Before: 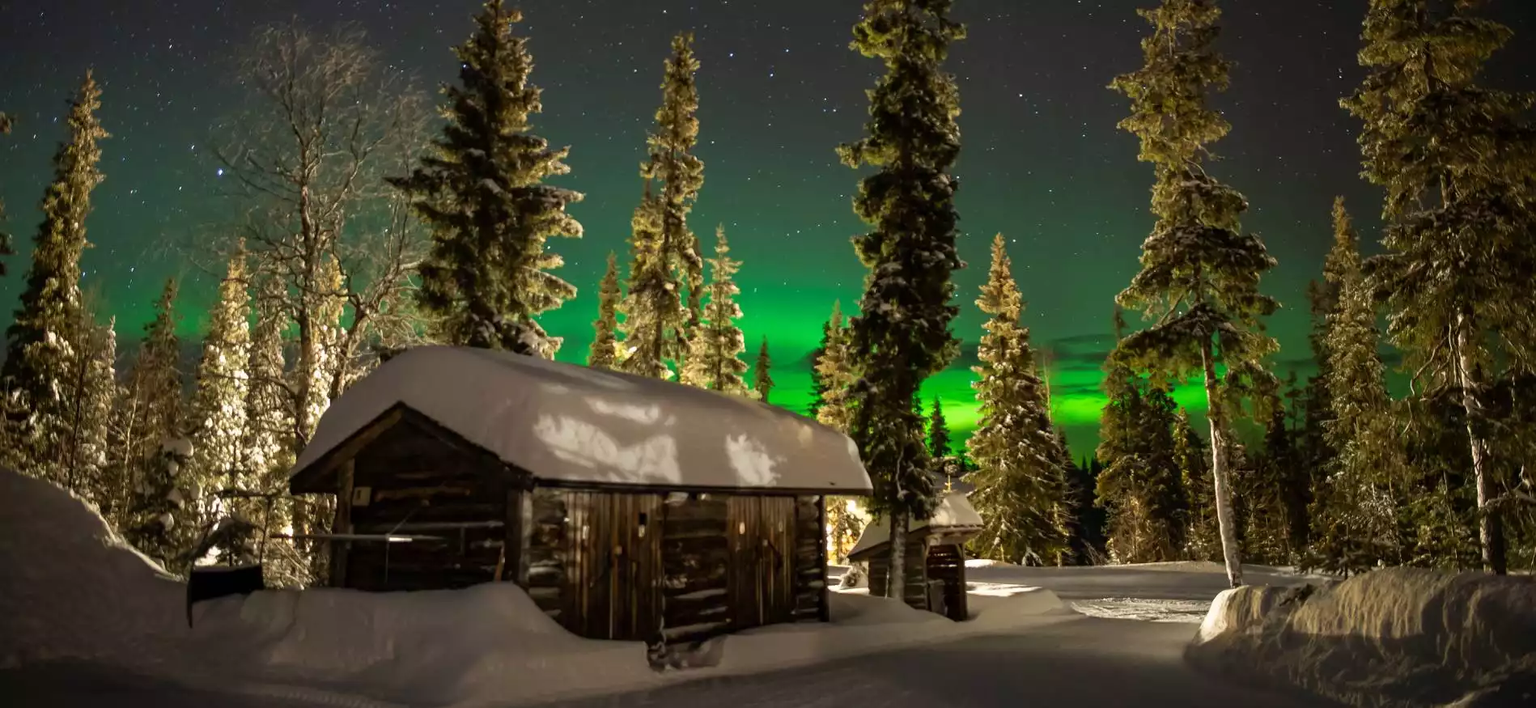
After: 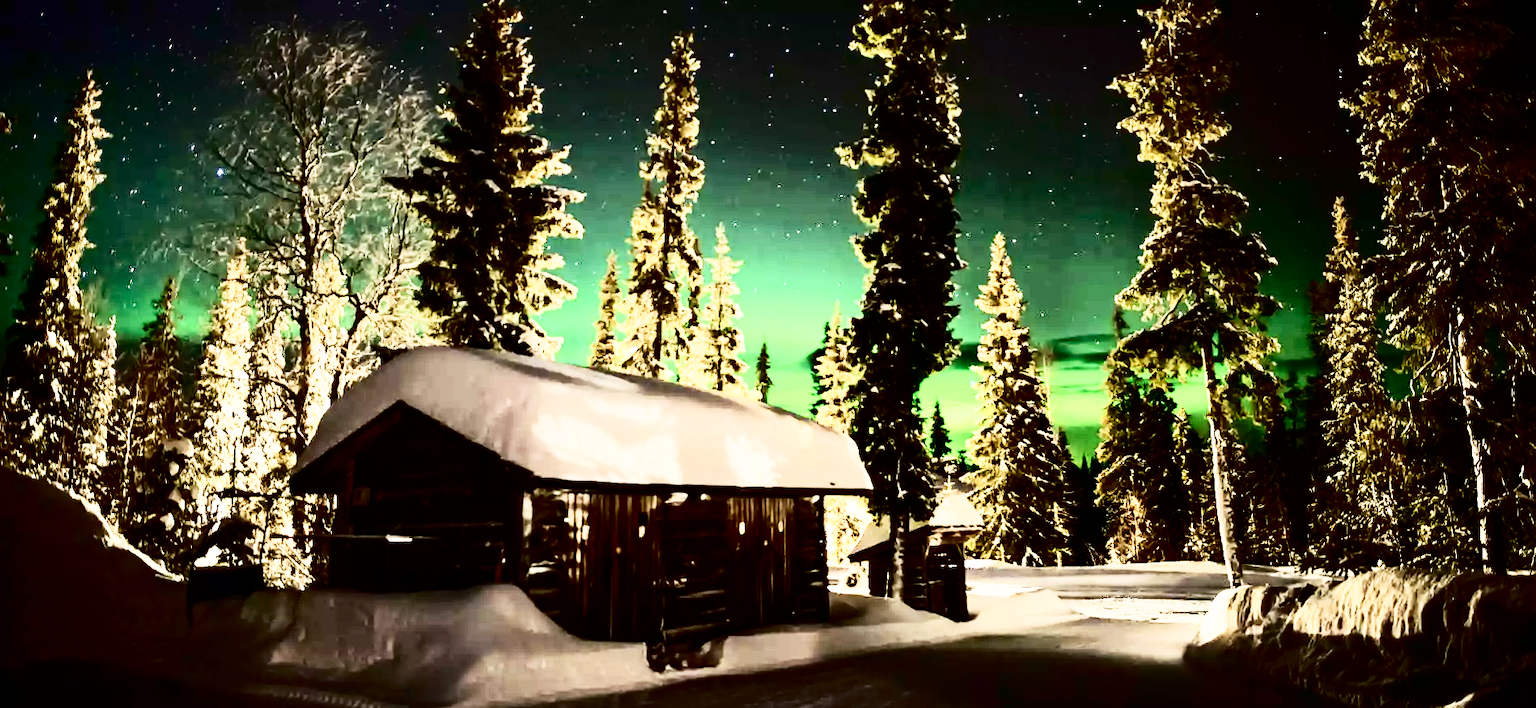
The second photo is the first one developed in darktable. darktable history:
contrast brightness saturation: contrast 0.5, saturation -0.1
exposure: exposure 0.785 EV, compensate highlight preservation false
shadows and highlights: shadows -62.32, white point adjustment -5.22, highlights 61.59
base curve: curves: ch0 [(0, 0) (0.036, 0.025) (0.121, 0.166) (0.206, 0.329) (0.605, 0.79) (1, 1)], preserve colors none
tone equalizer: on, module defaults
sharpen: radius 5.325, amount 0.312, threshold 26.433
